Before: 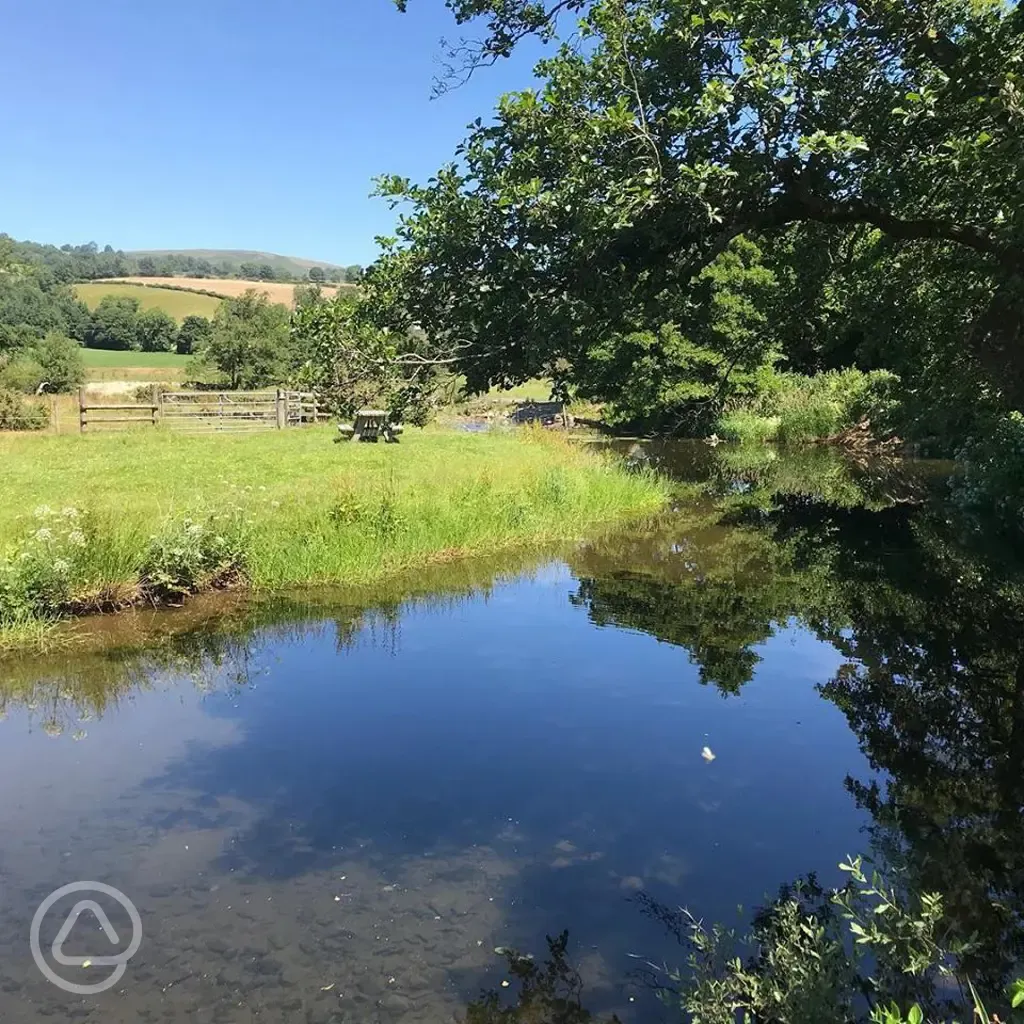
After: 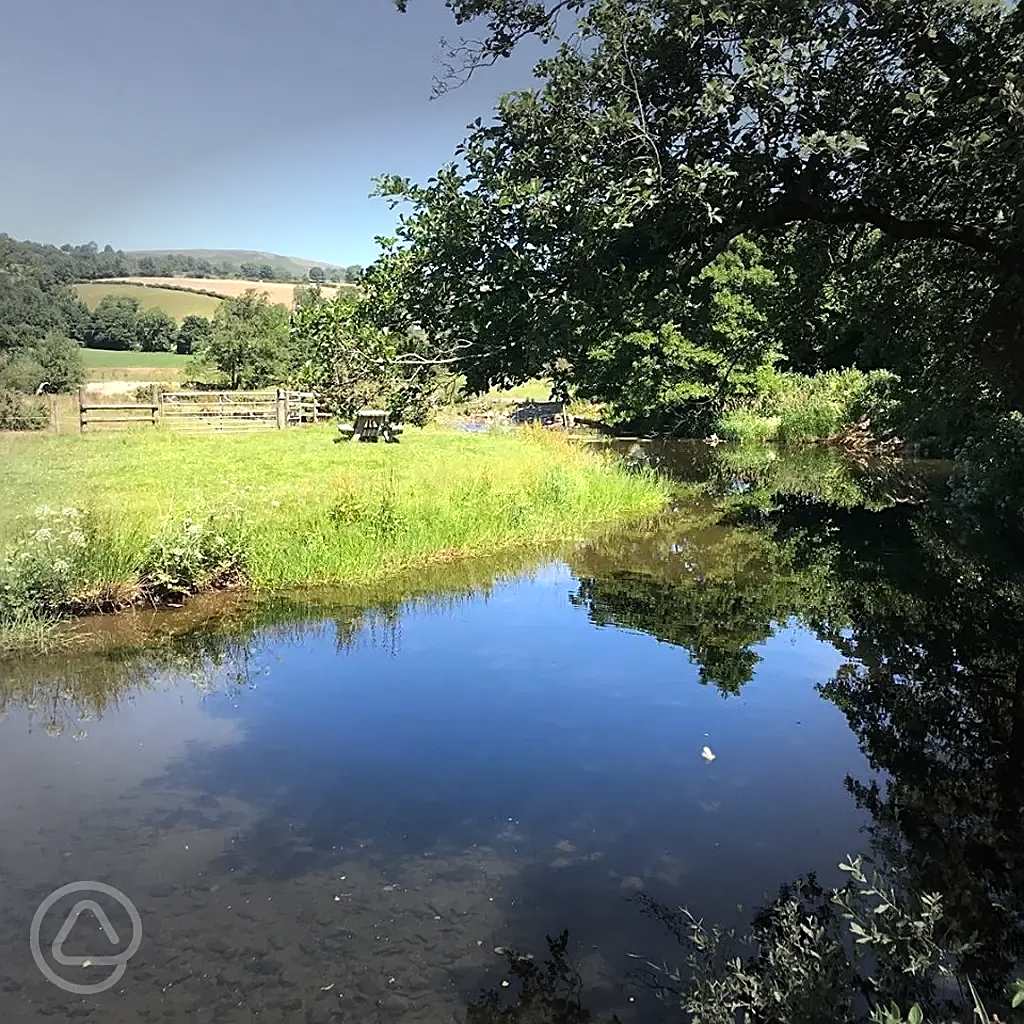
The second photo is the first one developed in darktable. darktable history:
tone equalizer: -8 EV -0.402 EV, -7 EV -0.411 EV, -6 EV -0.372 EV, -5 EV -0.24 EV, -3 EV 0.212 EV, -2 EV 0.334 EV, -1 EV 0.4 EV, +0 EV 0.433 EV
sharpen: on, module defaults
vignetting: fall-off start 71.22%, width/height ratio 1.333
